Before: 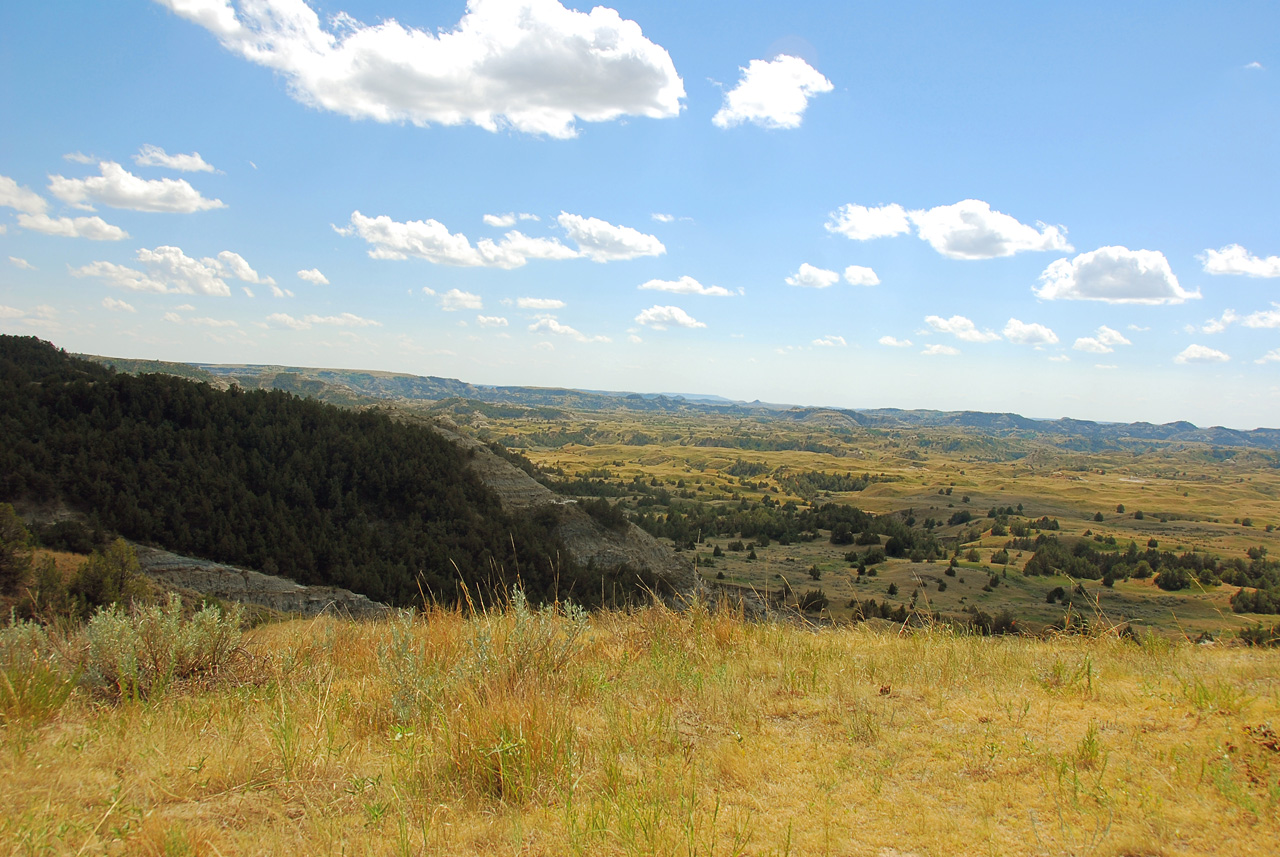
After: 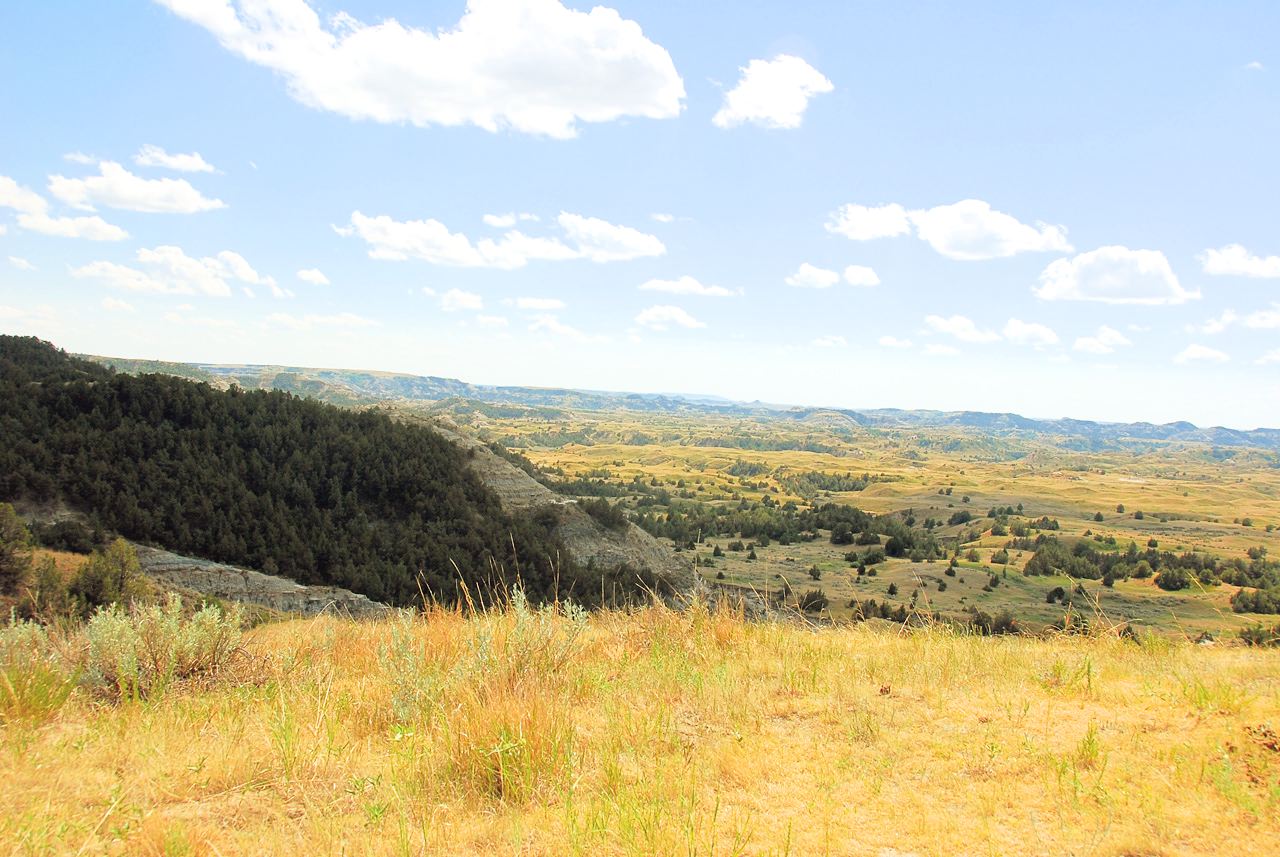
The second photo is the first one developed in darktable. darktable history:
exposure: black level correction 0, exposure 0.7 EV, compensate exposure bias true, compensate highlight preservation false
filmic rgb: black relative exposure -8.15 EV, white relative exposure 3.76 EV, hardness 4.46
